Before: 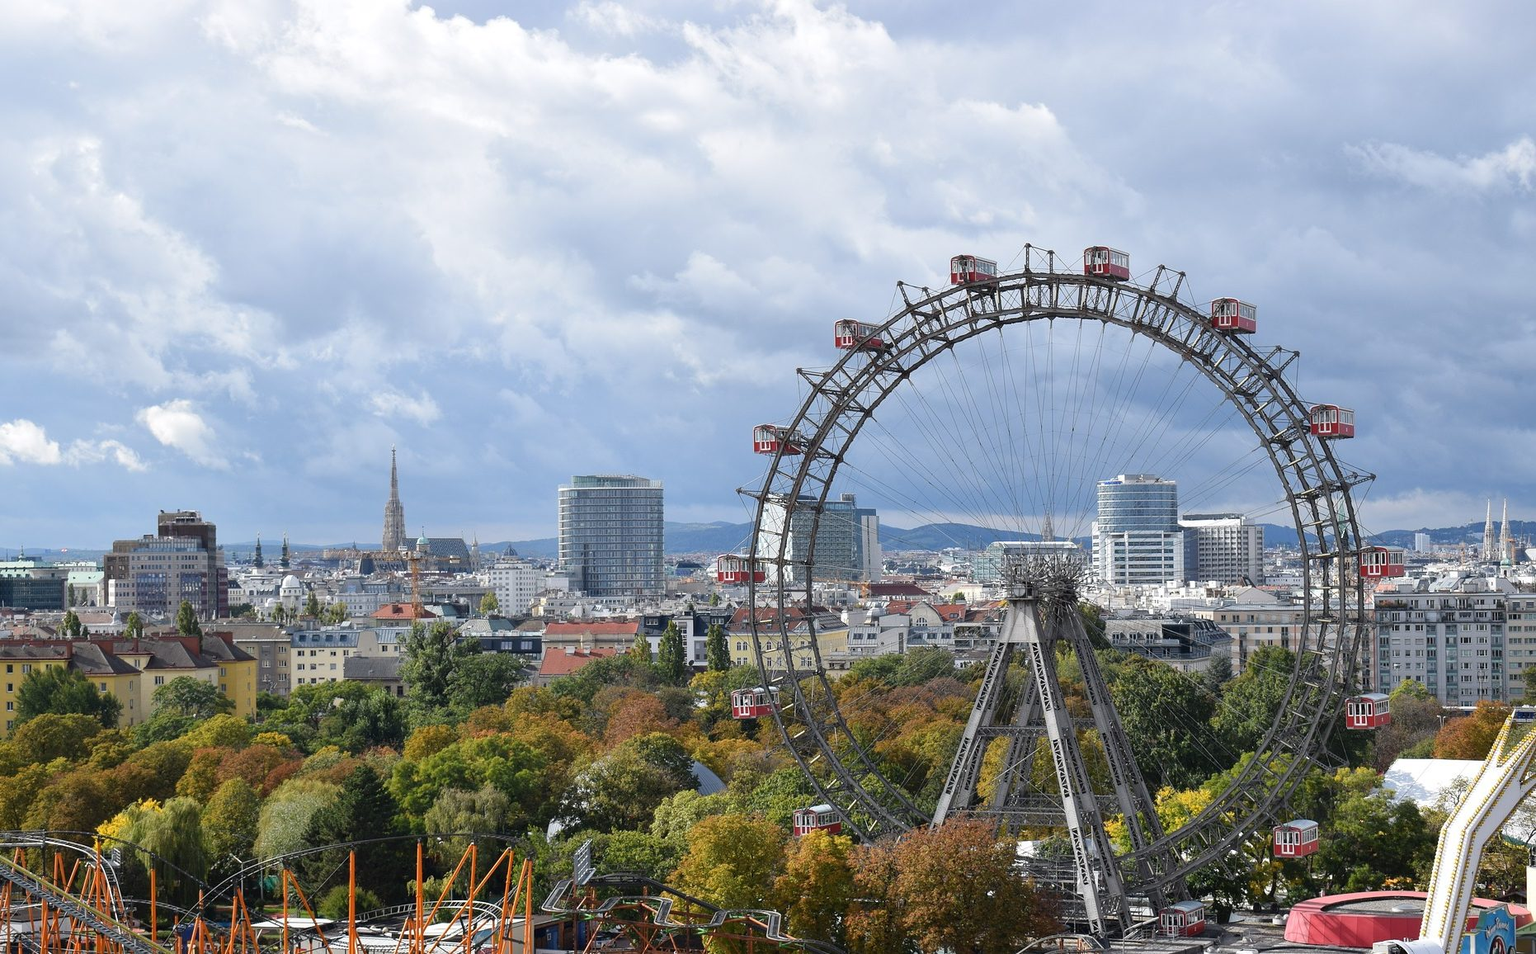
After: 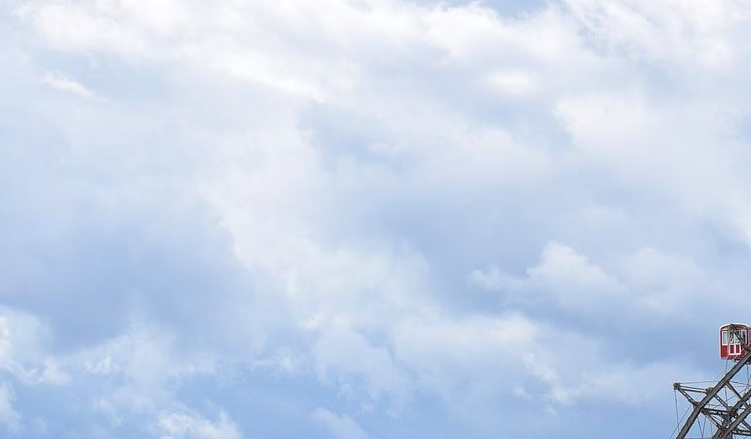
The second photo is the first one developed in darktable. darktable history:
crop: left 15.694%, top 5.453%, right 43.934%, bottom 56.532%
velvia: strength 28.45%
